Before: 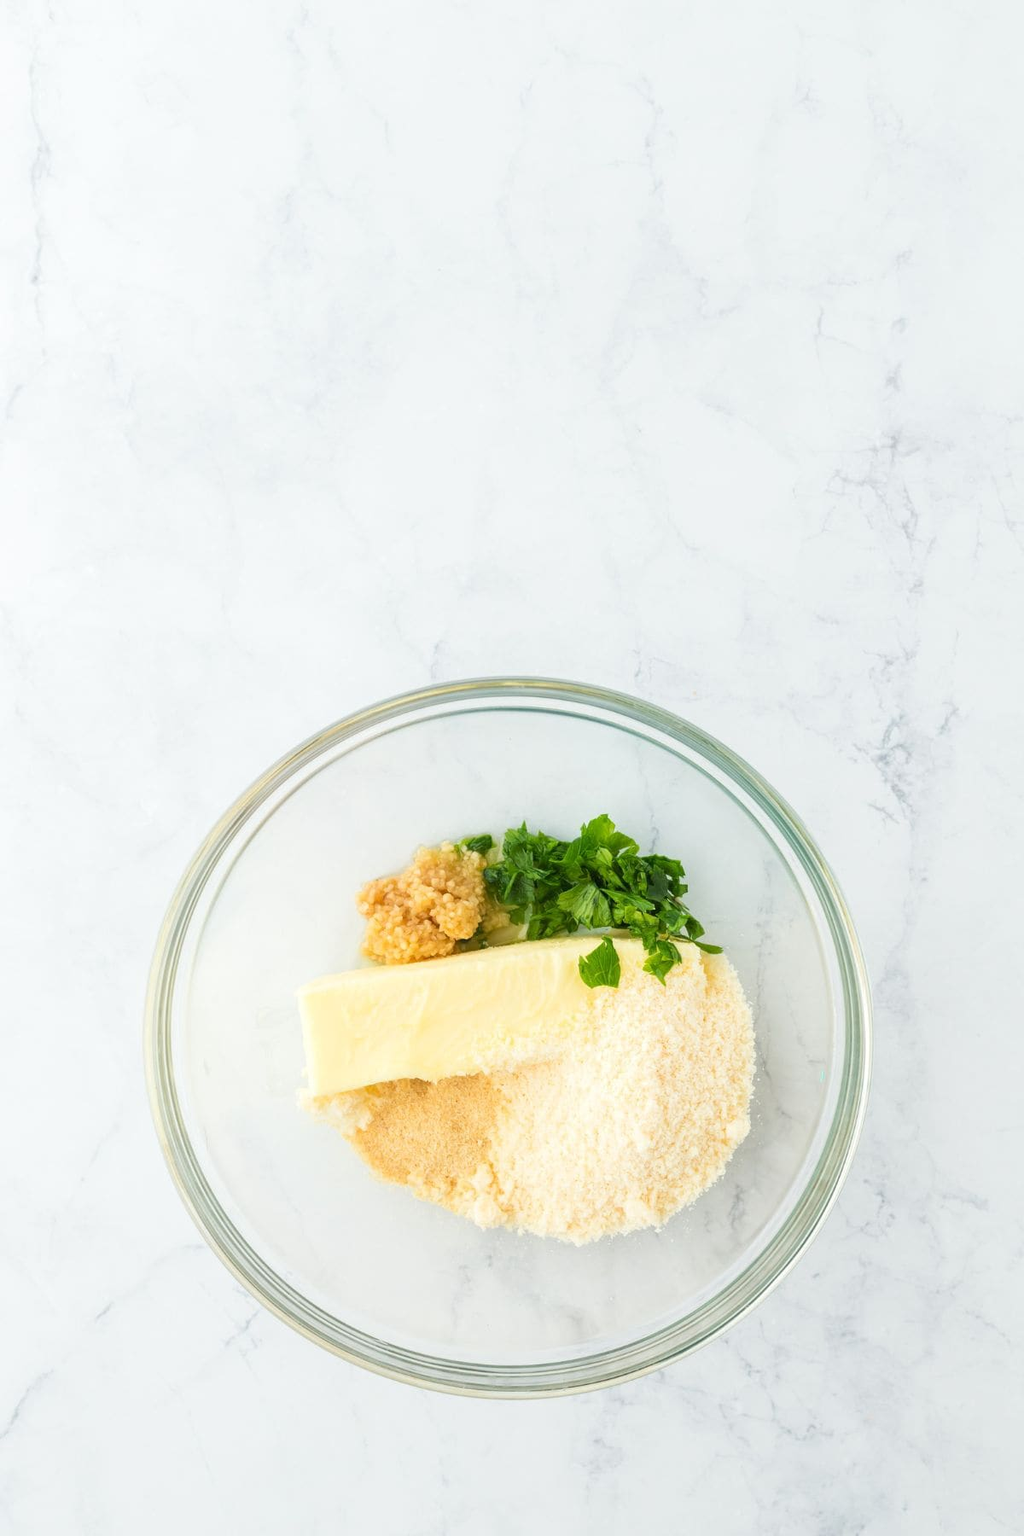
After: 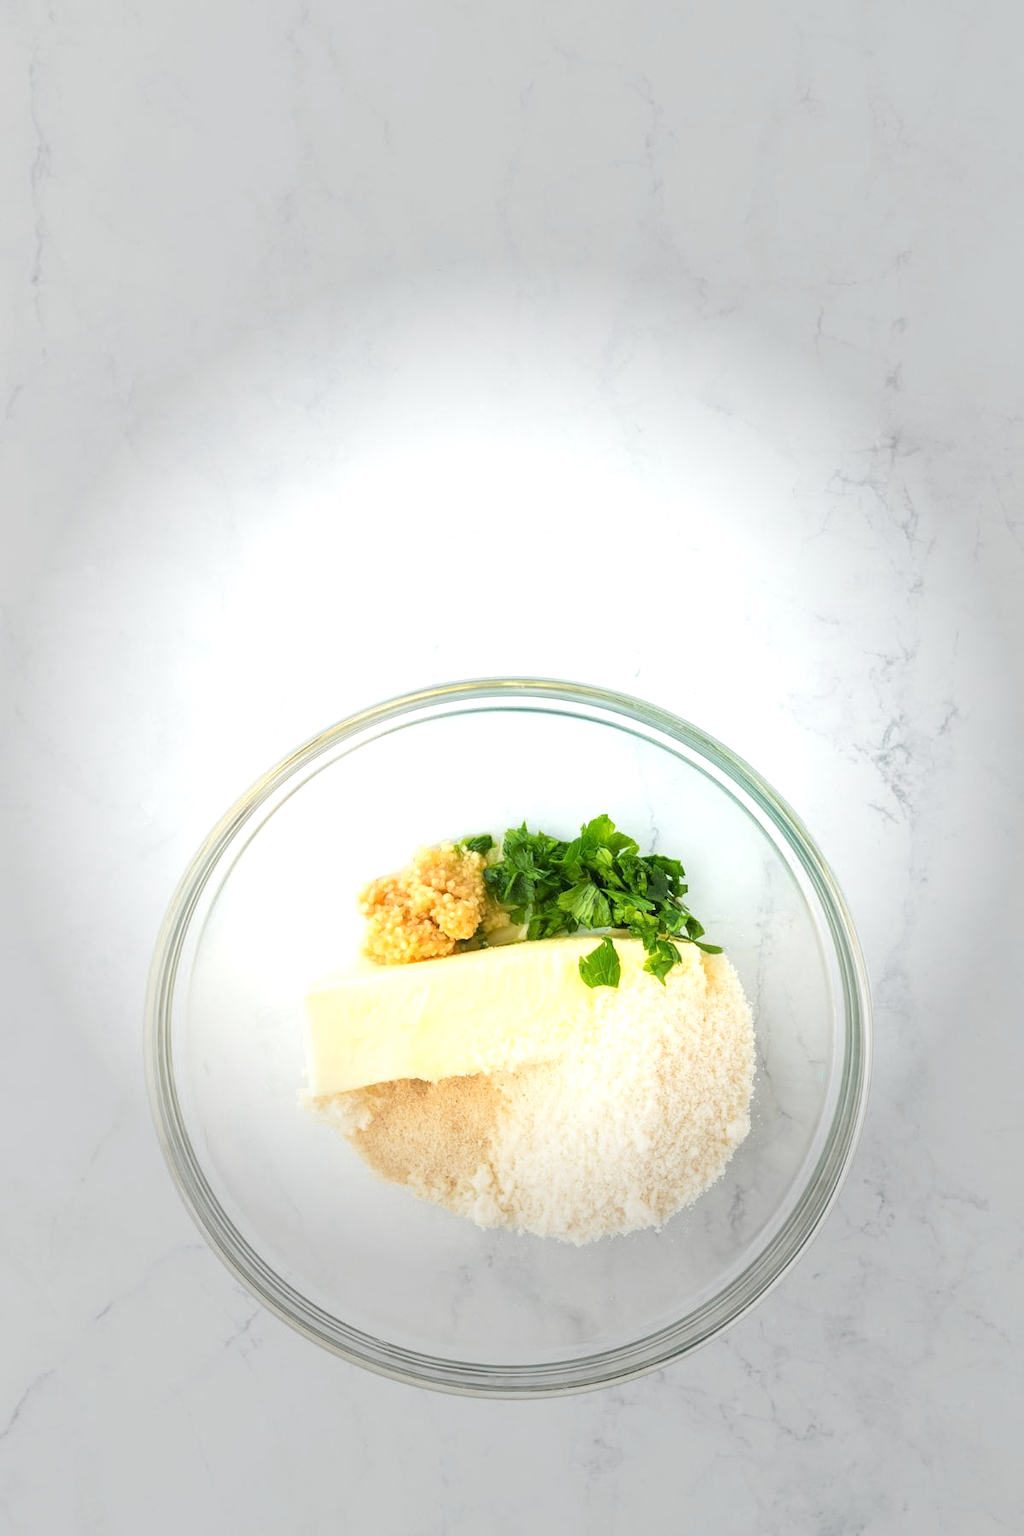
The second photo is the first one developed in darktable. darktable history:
tone equalizer: -8 EV -0.425 EV, -7 EV -0.363 EV, -6 EV -0.333 EV, -5 EV -0.194 EV, -3 EV 0.189 EV, -2 EV 0.306 EV, -1 EV 0.393 EV, +0 EV 0.417 EV, mask exposure compensation -0.496 EV
vignetting: fall-off start 31.04%, fall-off radius 35.38%, unbound false
